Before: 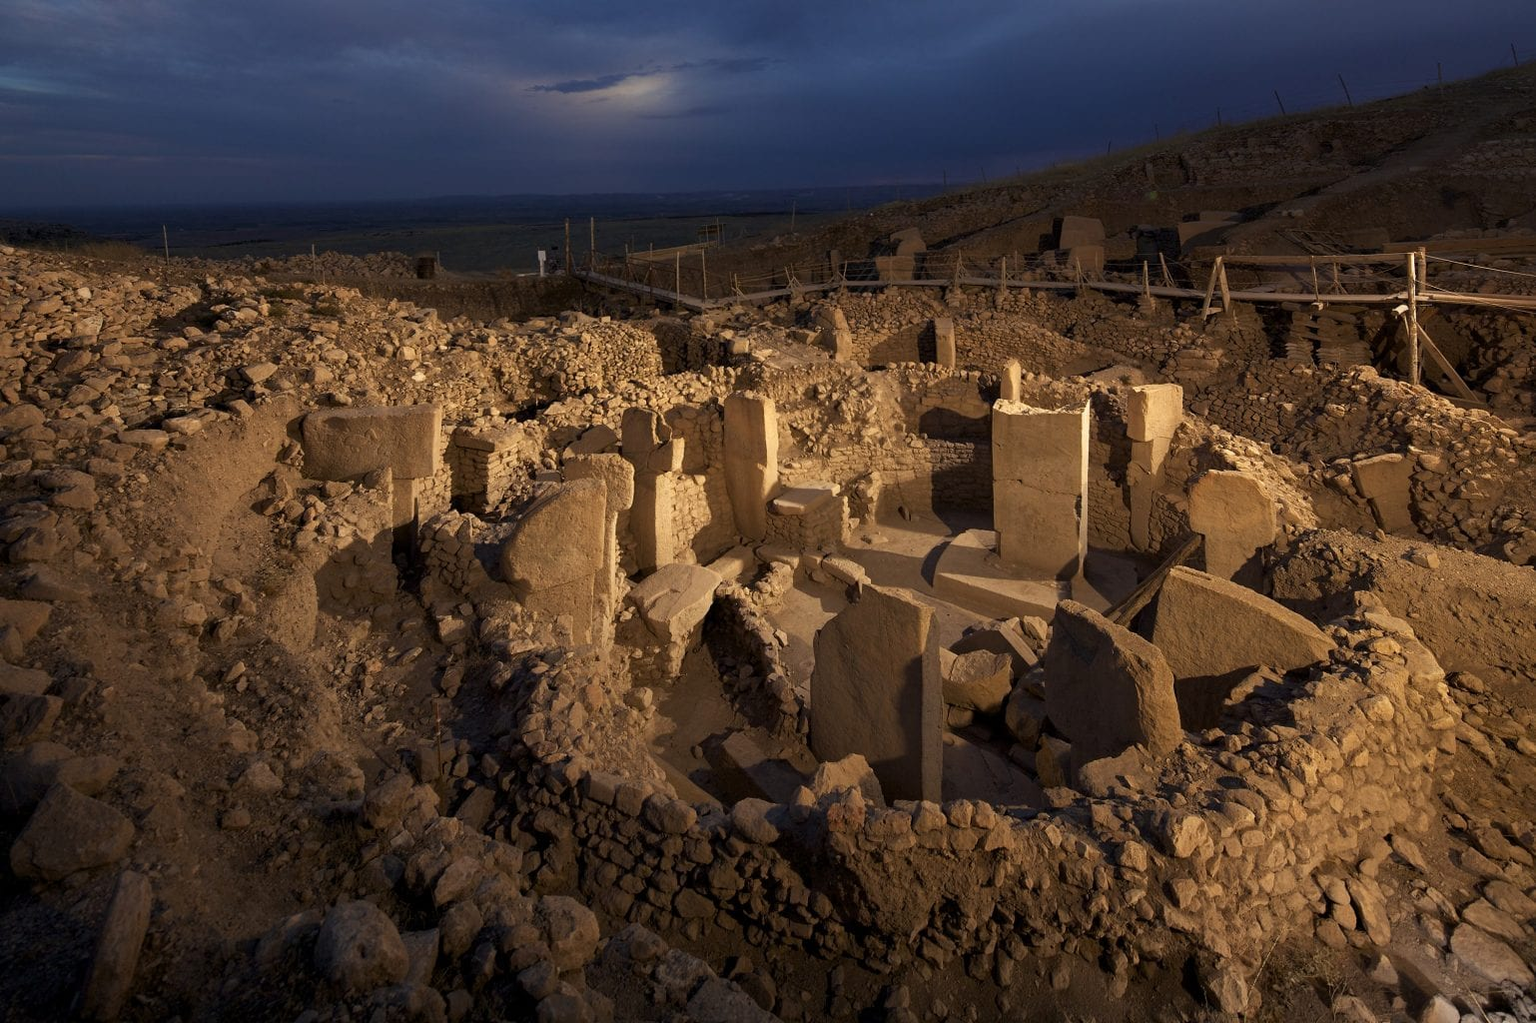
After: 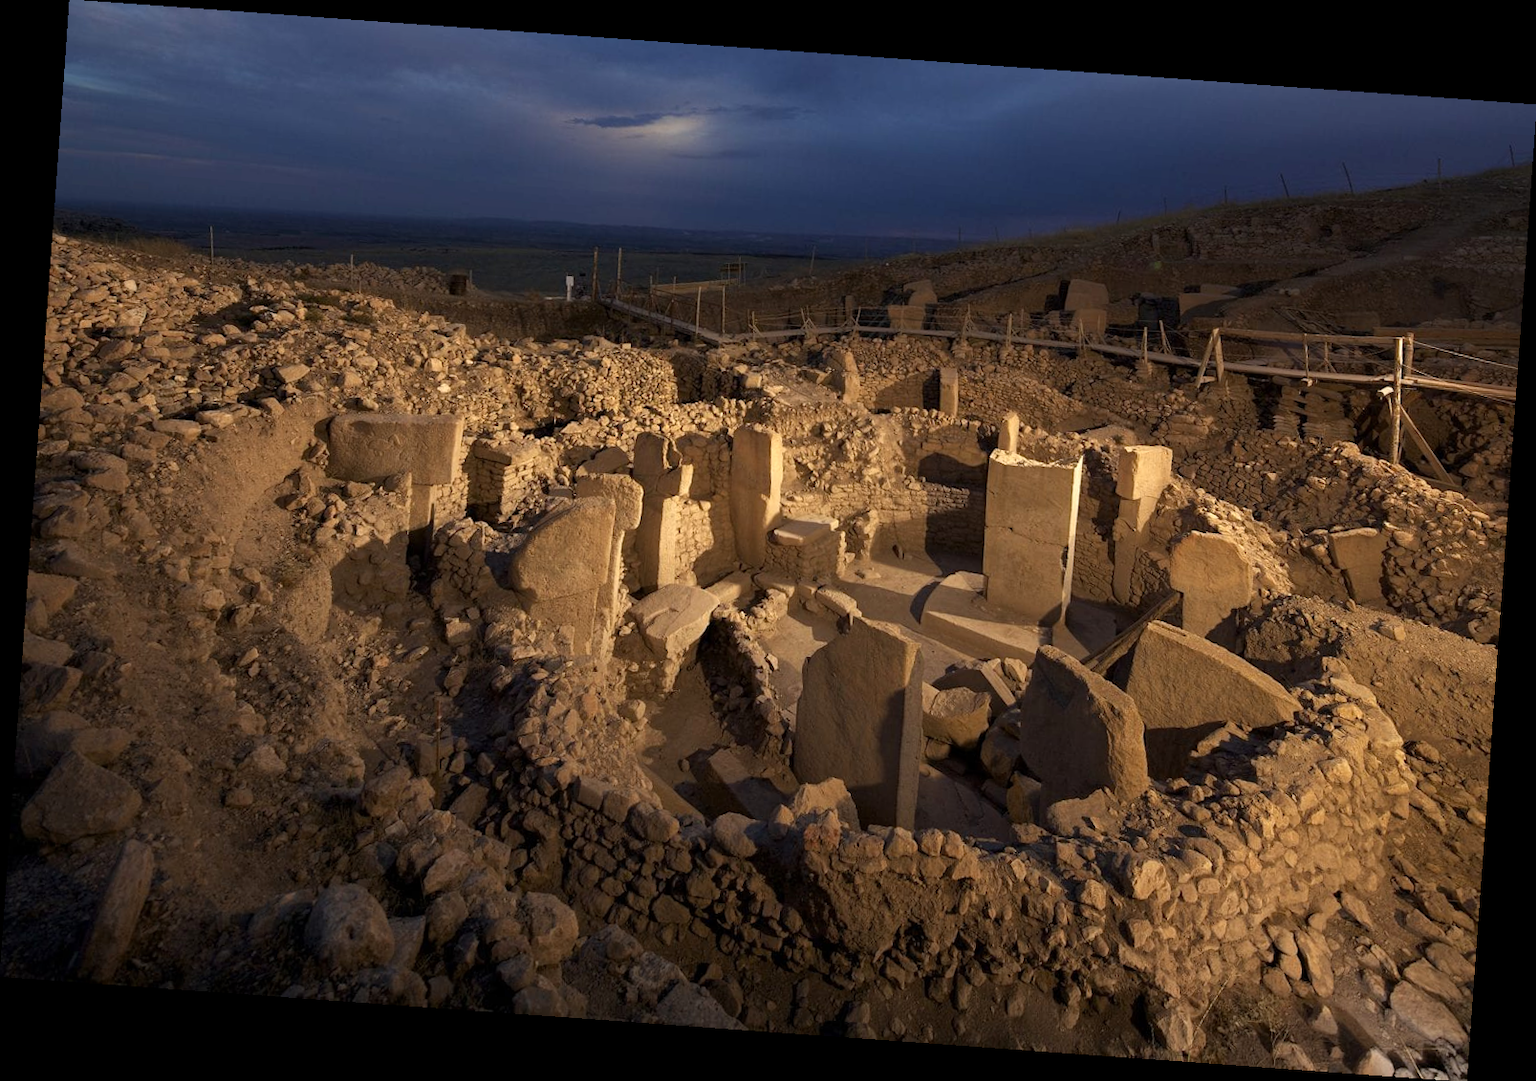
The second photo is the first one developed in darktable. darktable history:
rotate and perspective: rotation 4.1°, automatic cropping off
exposure: exposure 0.2 EV, compensate highlight preservation false
